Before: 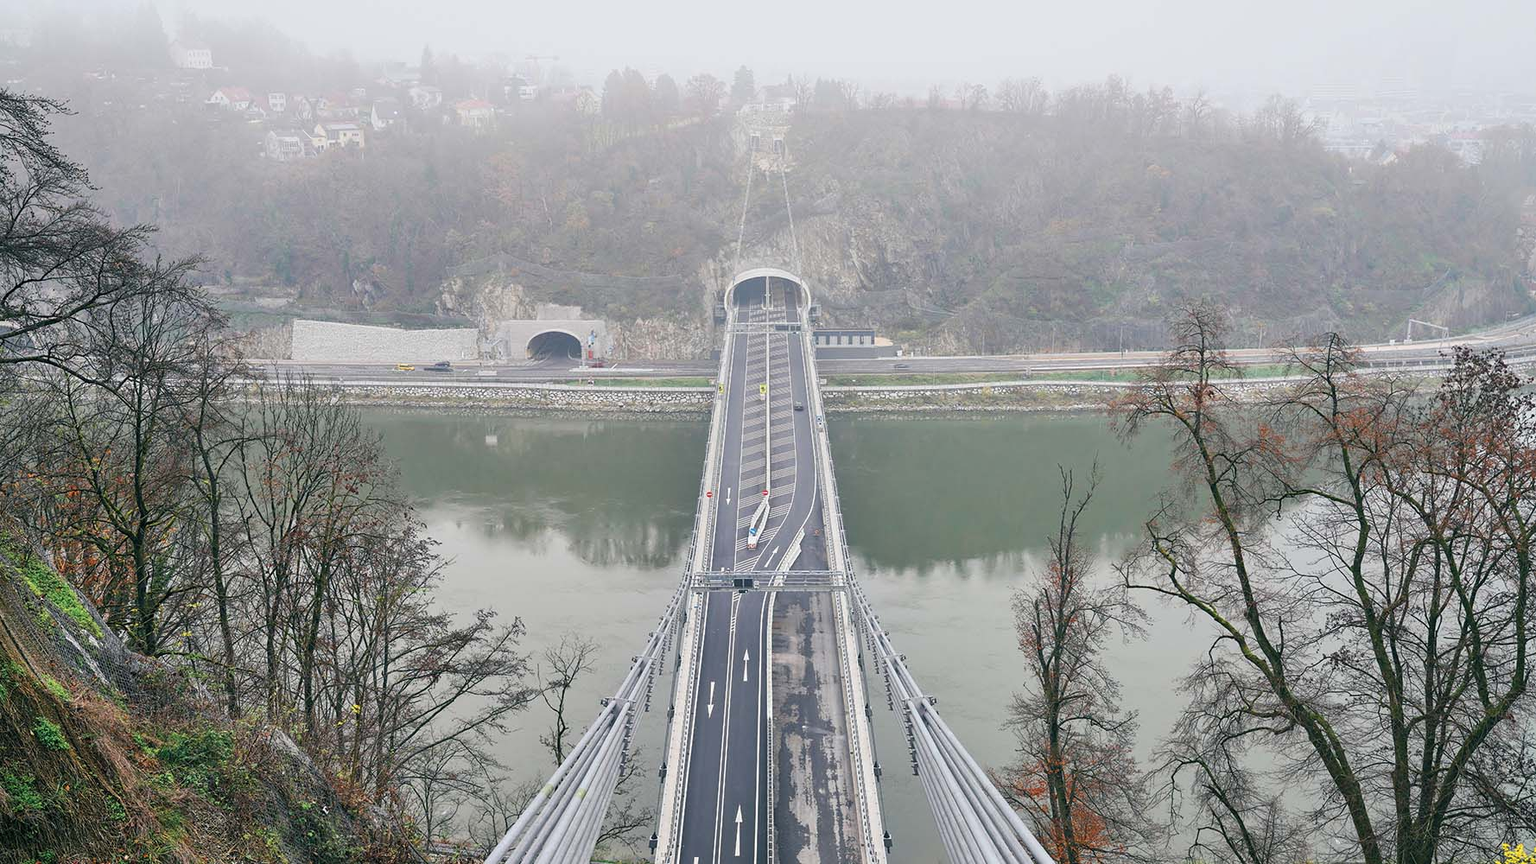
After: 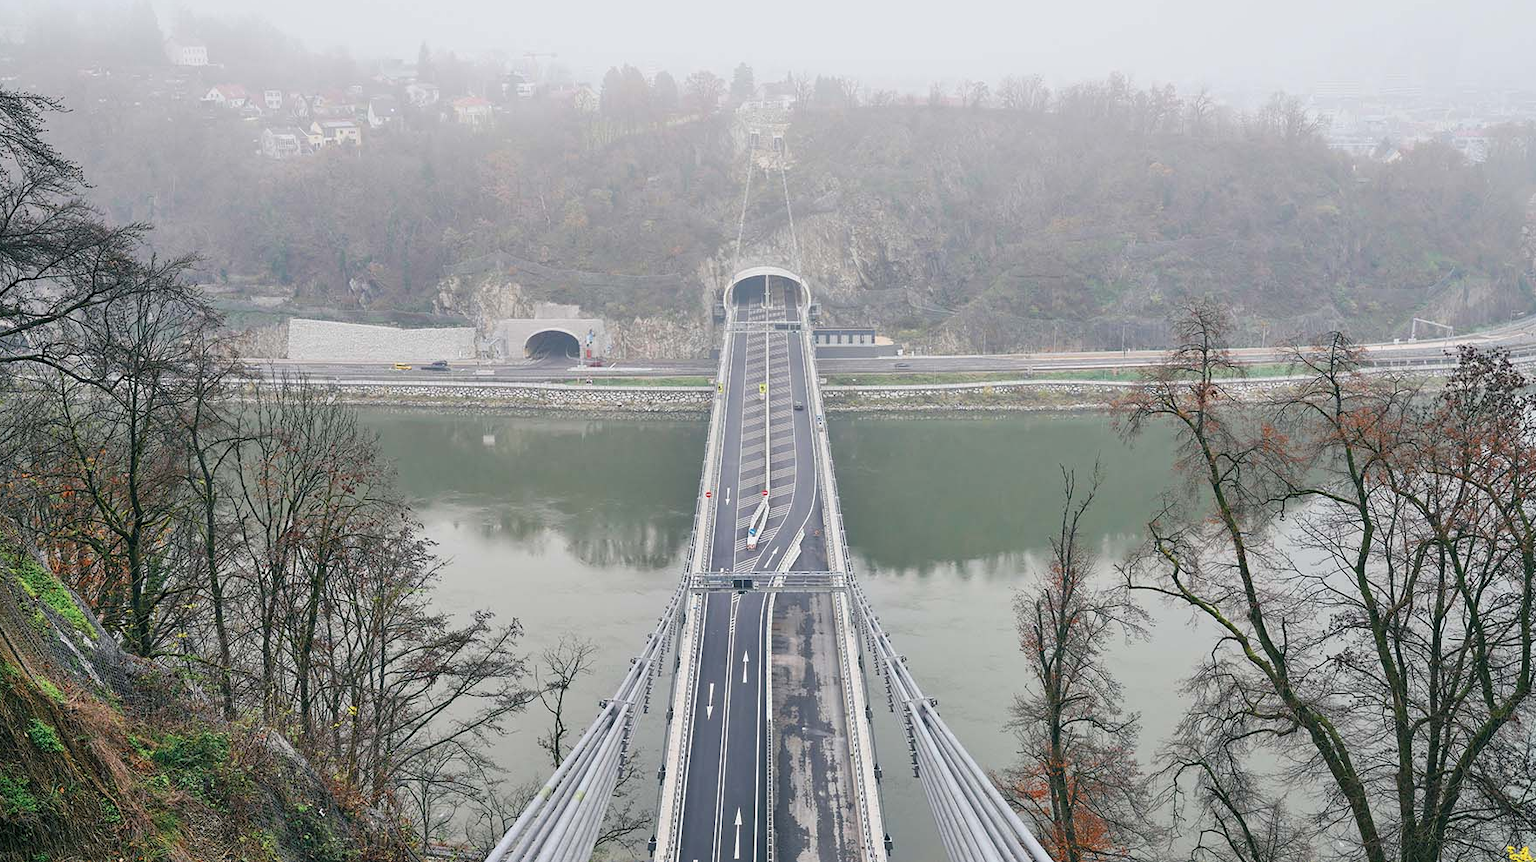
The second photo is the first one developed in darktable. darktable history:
crop: left 0.434%, top 0.485%, right 0.244%, bottom 0.386%
color zones: curves: ch0 [(0, 0.5) (0.143, 0.5) (0.286, 0.5) (0.429, 0.5) (0.571, 0.5) (0.714, 0.476) (0.857, 0.5) (1, 0.5)]; ch2 [(0, 0.5) (0.143, 0.5) (0.286, 0.5) (0.429, 0.5) (0.571, 0.5) (0.714, 0.487) (0.857, 0.5) (1, 0.5)]
